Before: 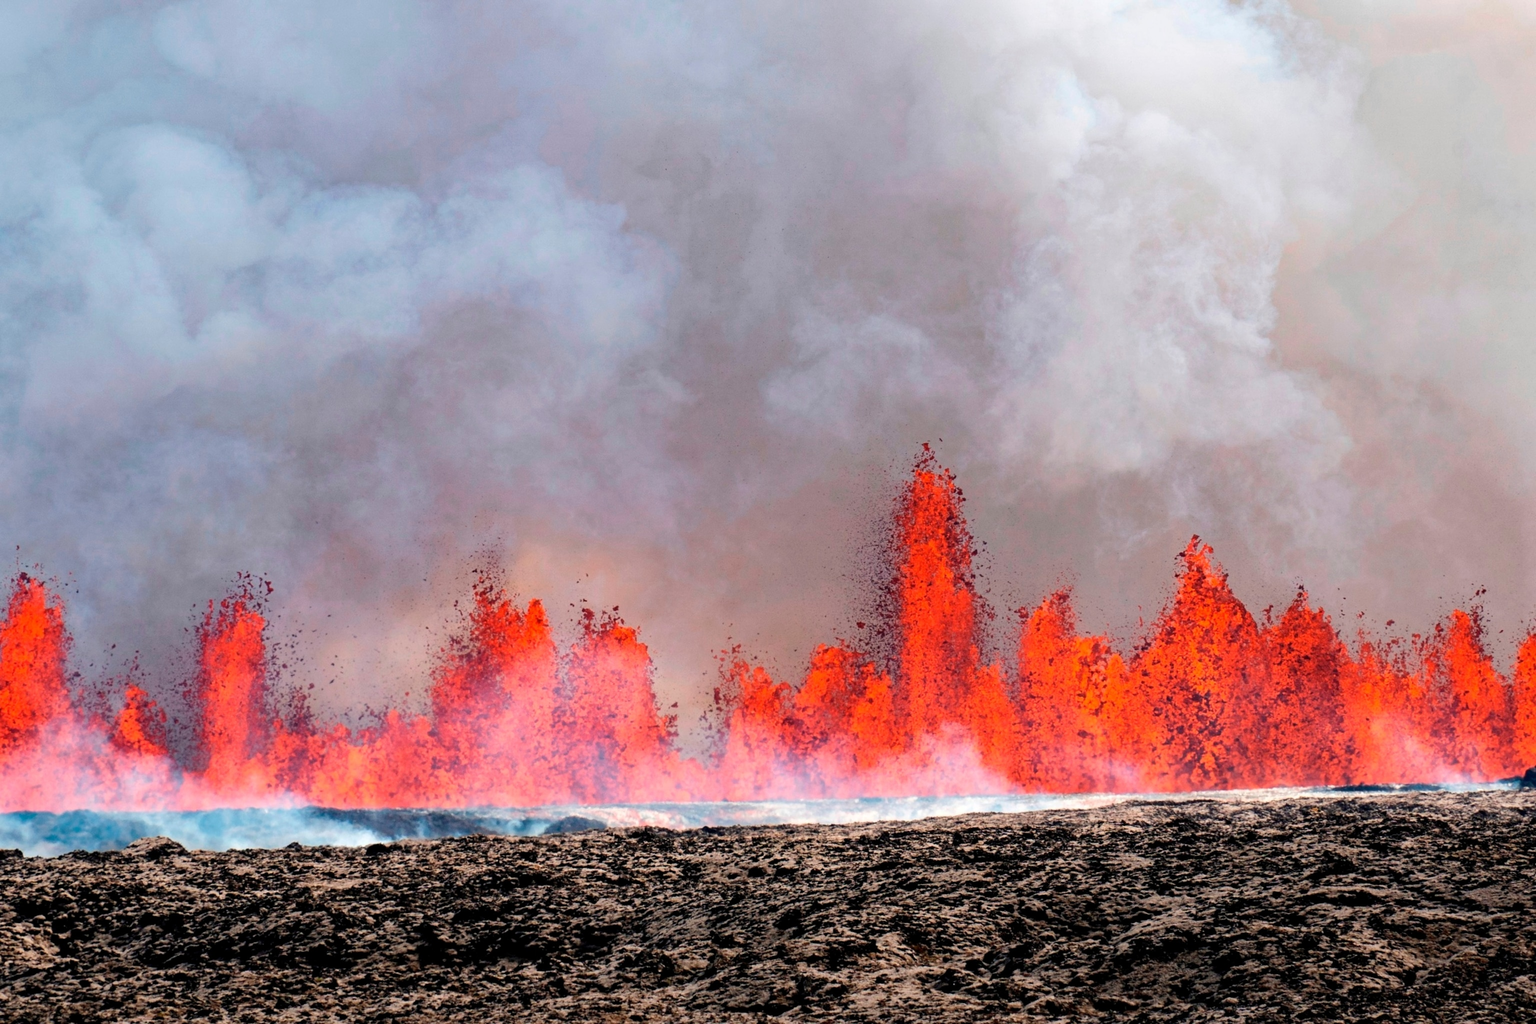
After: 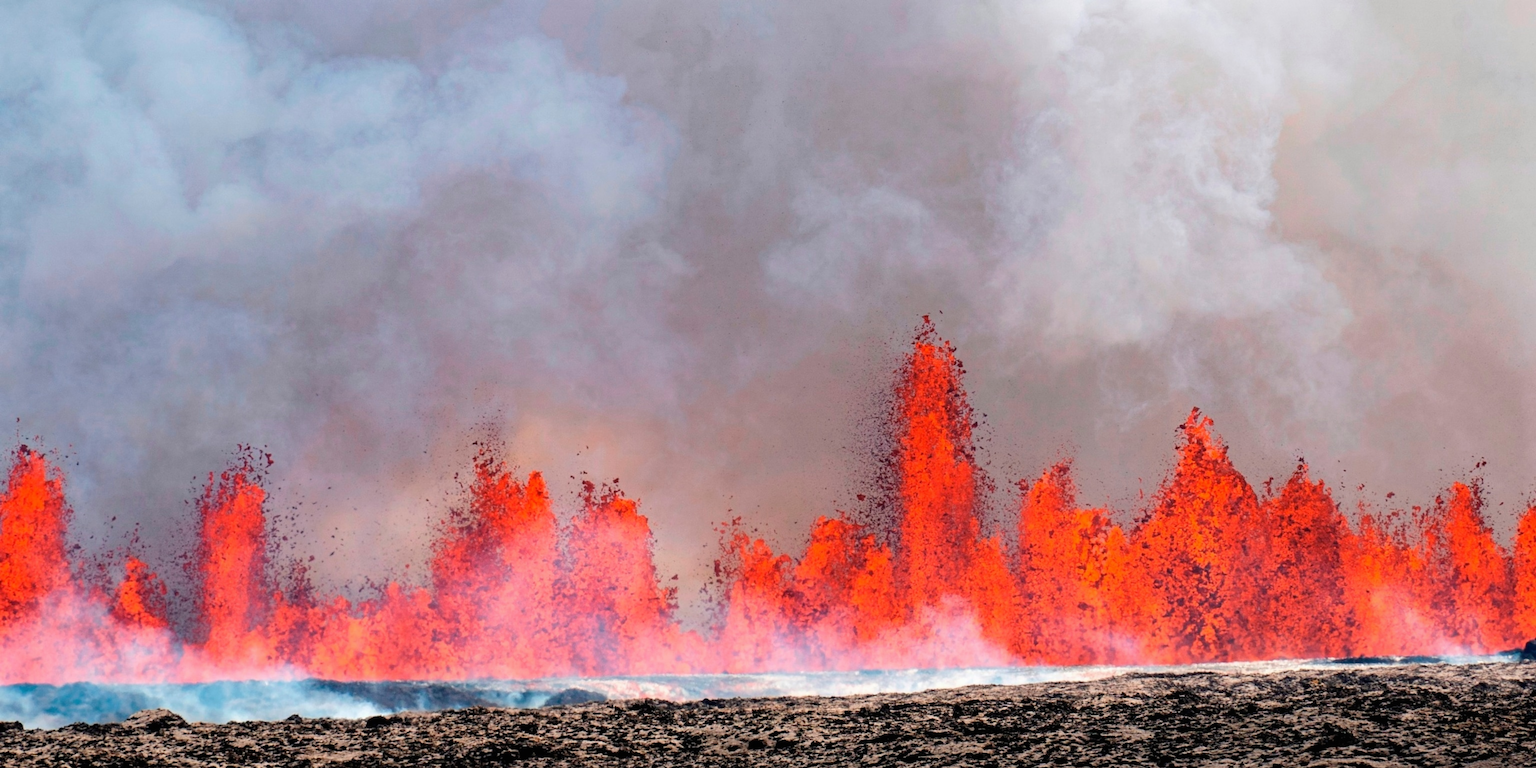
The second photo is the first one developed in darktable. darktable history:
local contrast: mode bilateral grid, contrast 100, coarseness 100, detail 91%, midtone range 0.2
crop and rotate: top 12.5%, bottom 12.5%
